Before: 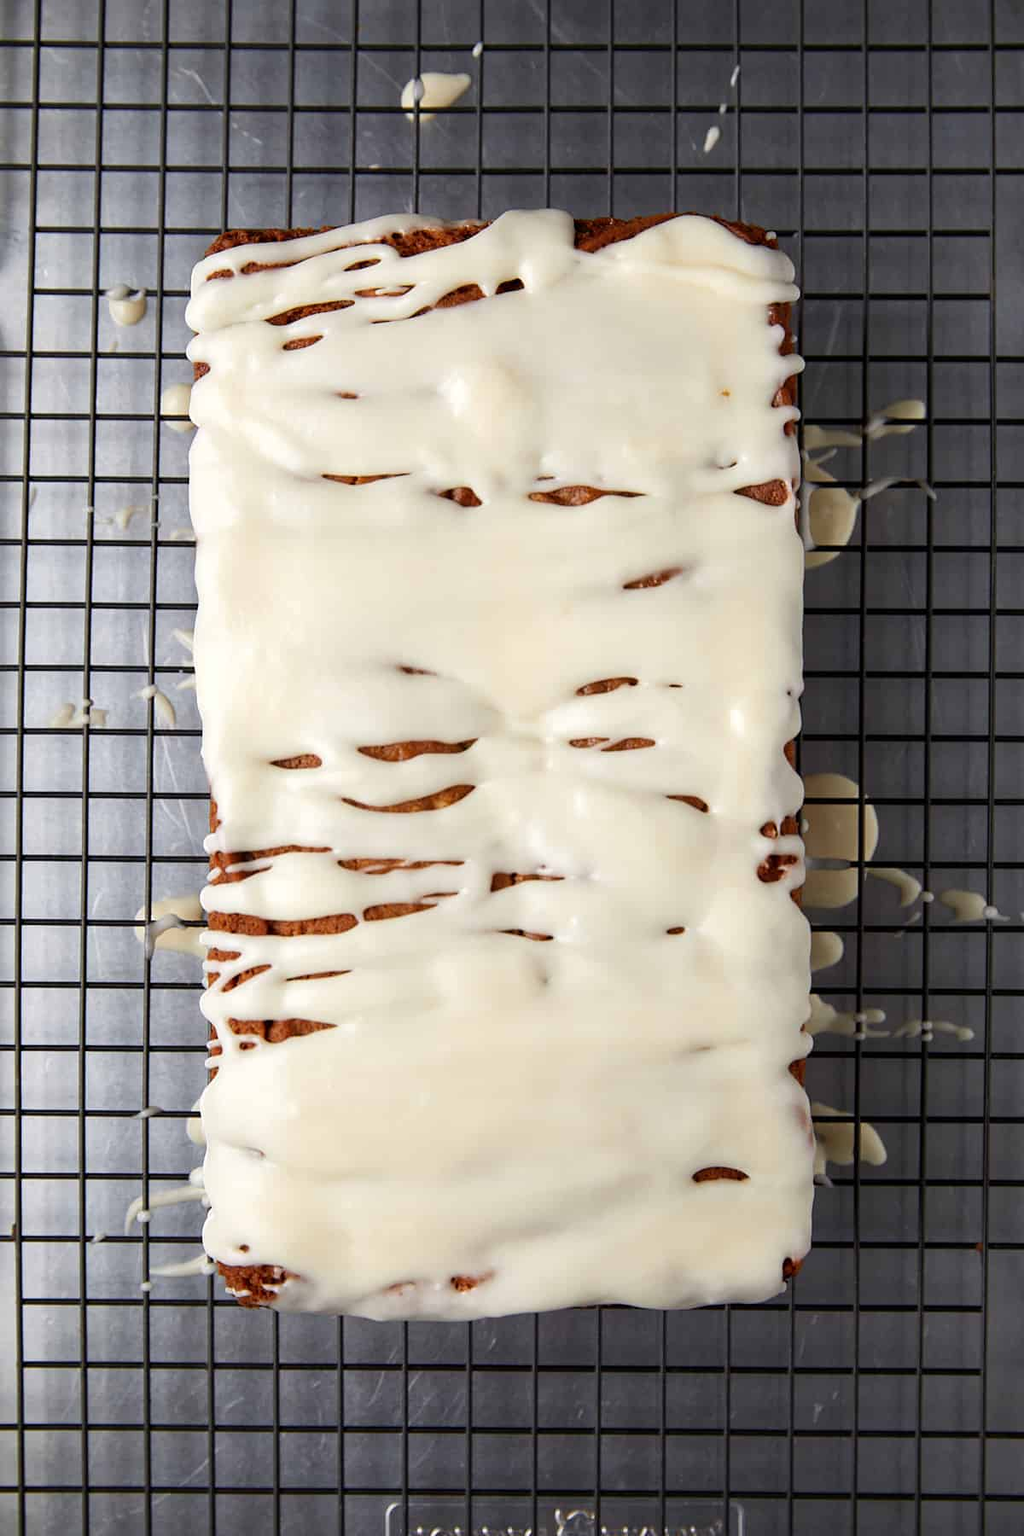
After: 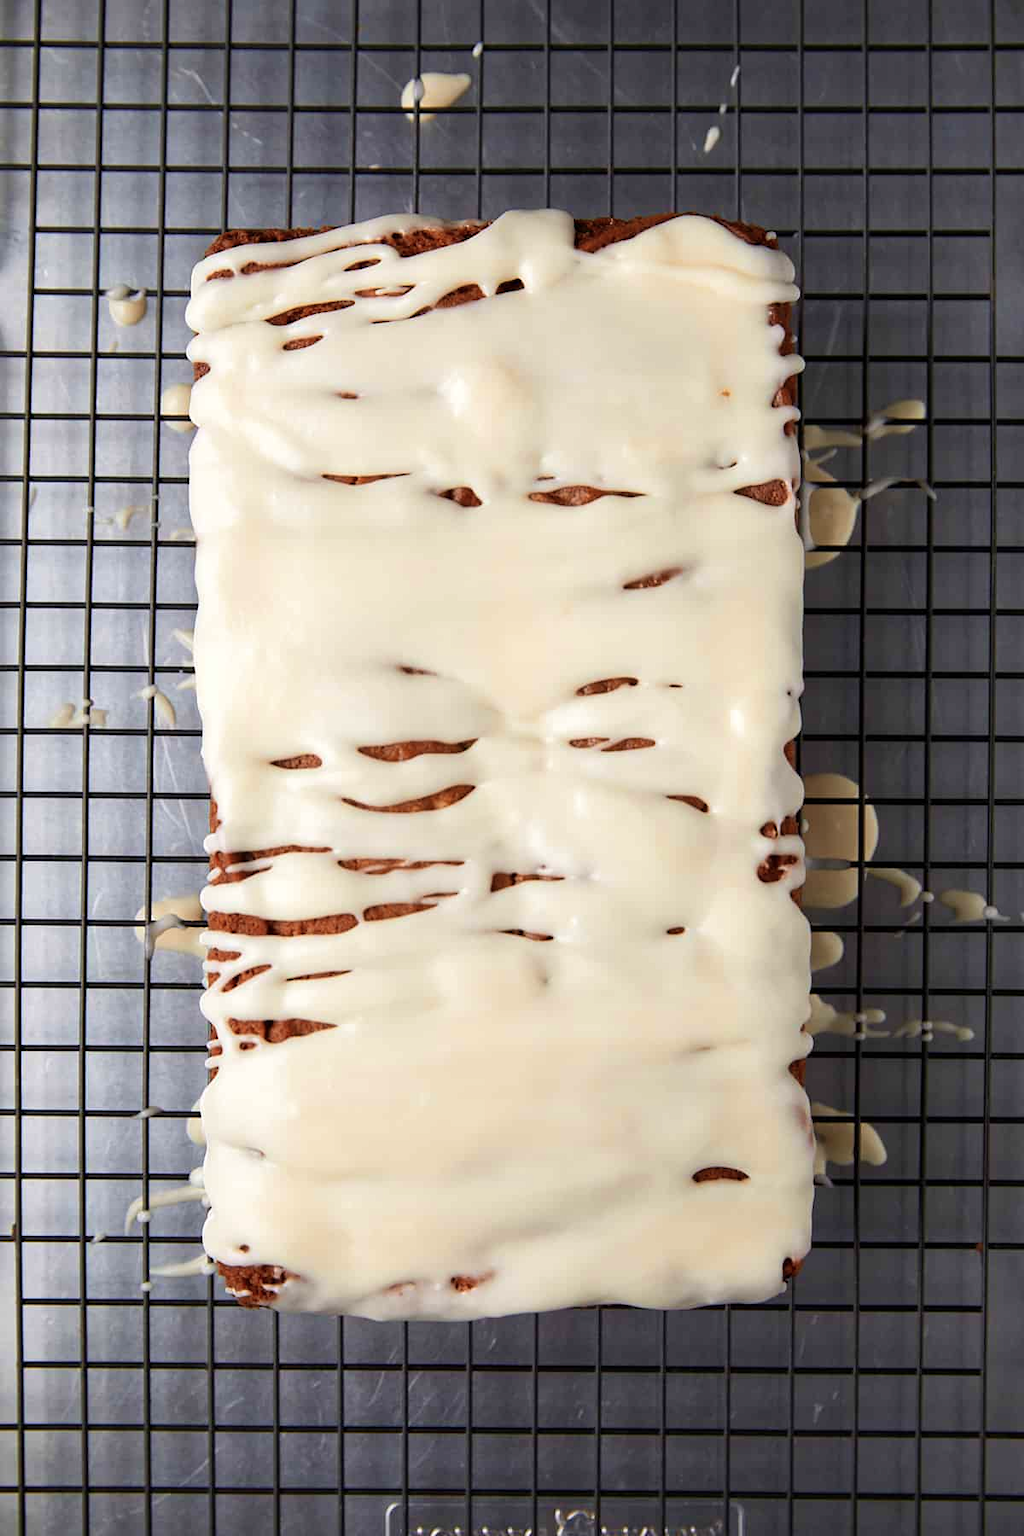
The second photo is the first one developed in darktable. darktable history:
color zones: curves: ch1 [(0, 0.455) (0.063, 0.455) (0.286, 0.495) (0.429, 0.5) (0.571, 0.5) (0.714, 0.5) (0.857, 0.5) (1, 0.455)]; ch2 [(0, 0.532) (0.063, 0.521) (0.233, 0.447) (0.429, 0.489) (0.571, 0.5) (0.714, 0.5) (0.857, 0.5) (1, 0.532)]
velvia: on, module defaults
